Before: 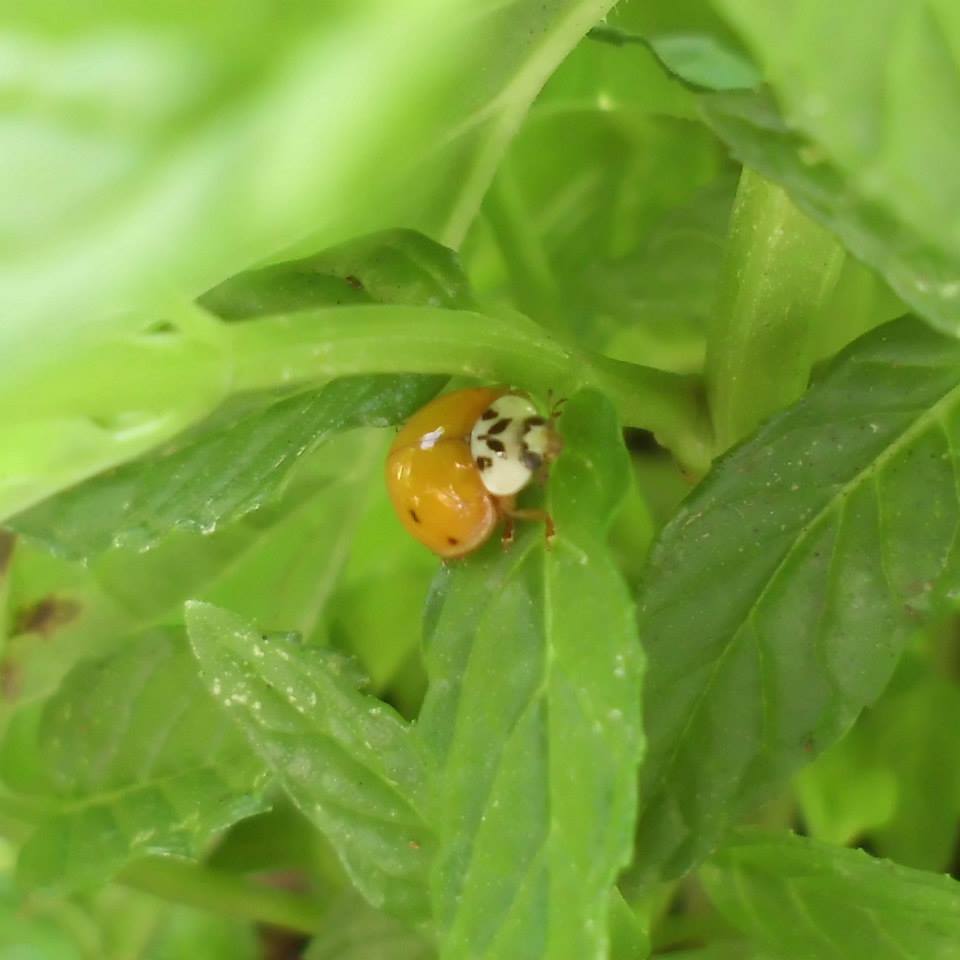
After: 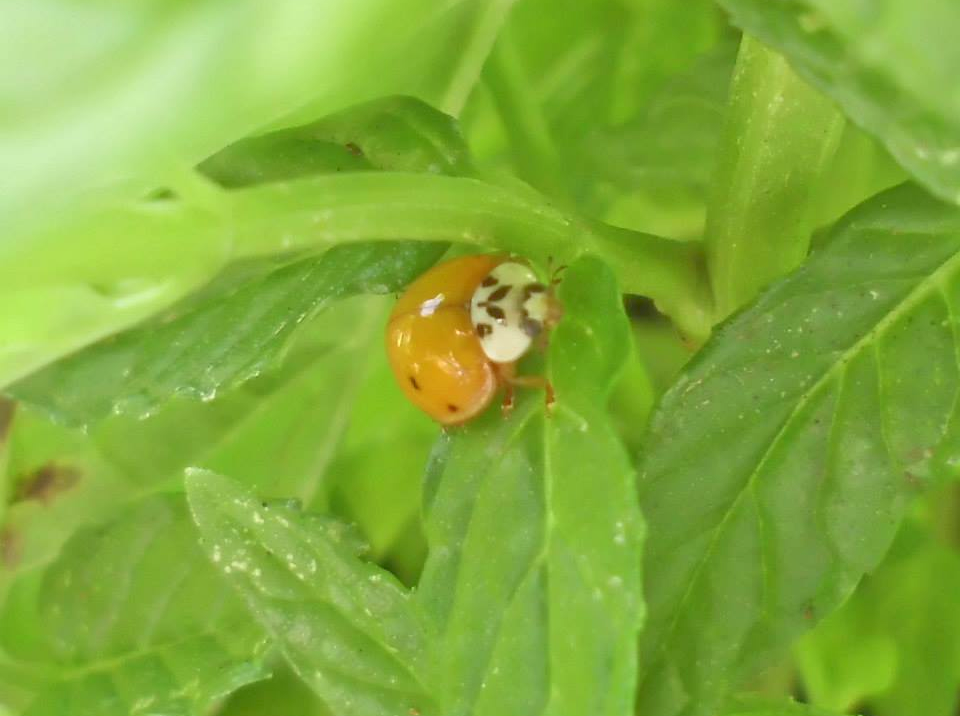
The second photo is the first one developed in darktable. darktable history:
crop: top 13.888%, bottom 11.507%
tone equalizer: -7 EV 0.146 EV, -6 EV 0.588 EV, -5 EV 1.15 EV, -4 EV 1.36 EV, -3 EV 1.17 EV, -2 EV 0.6 EV, -1 EV 0.167 EV
